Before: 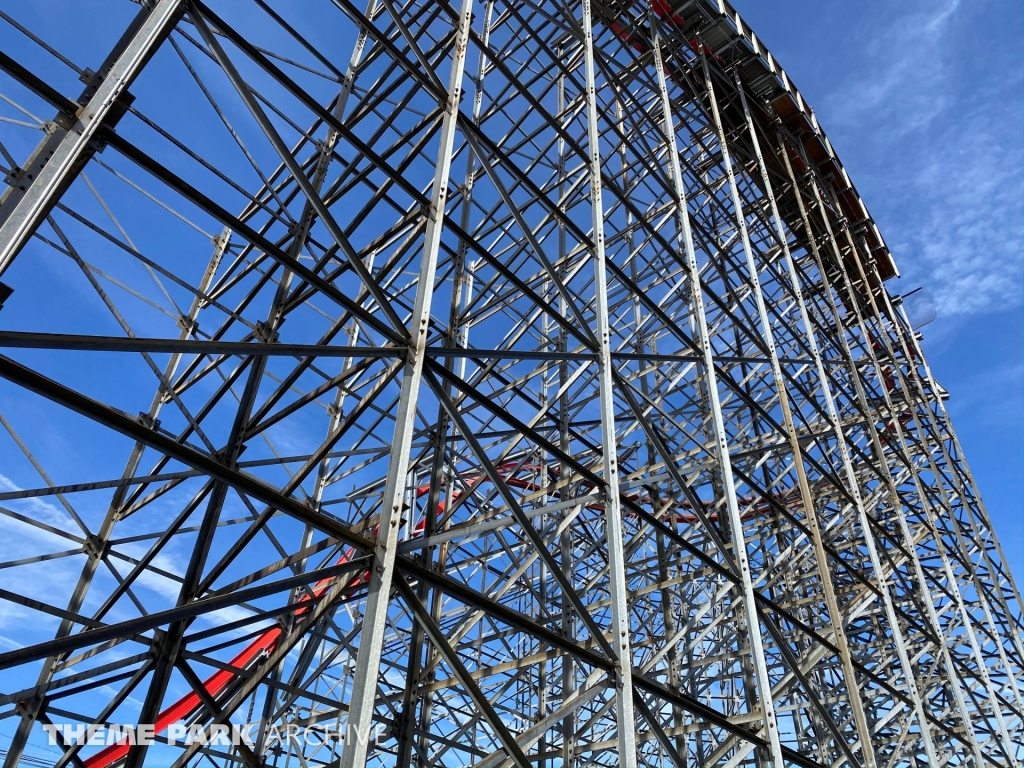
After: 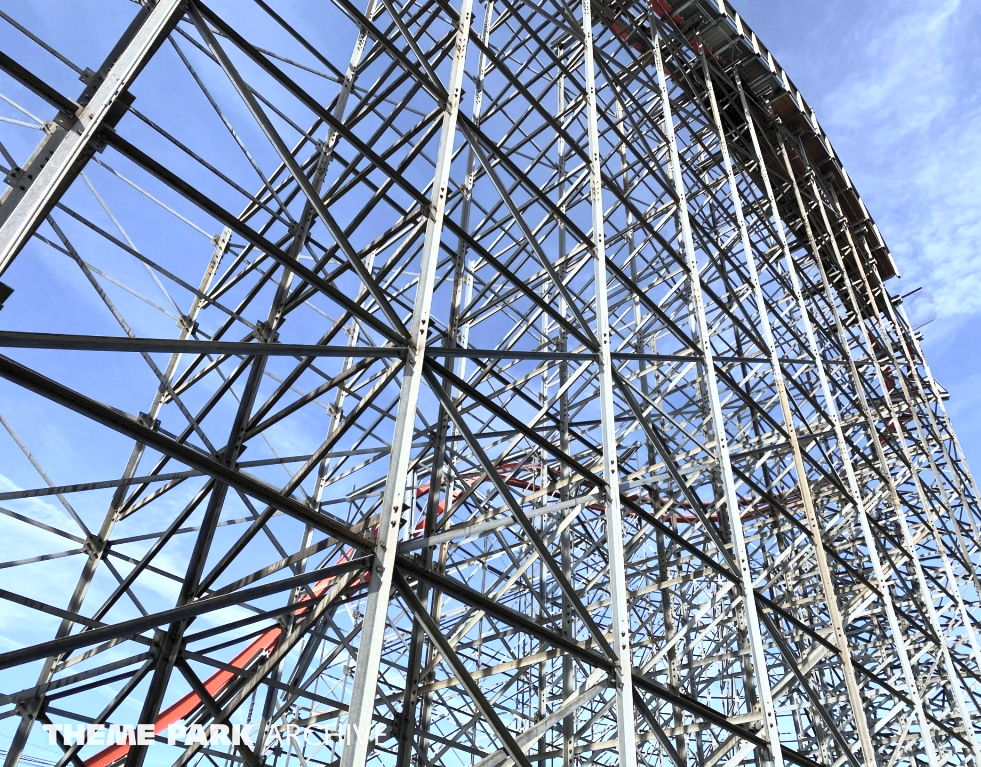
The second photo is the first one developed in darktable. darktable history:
crop: right 4.126%, bottom 0.019%
contrast brightness saturation: contrast 0.422, brightness 0.554, saturation -0.193
